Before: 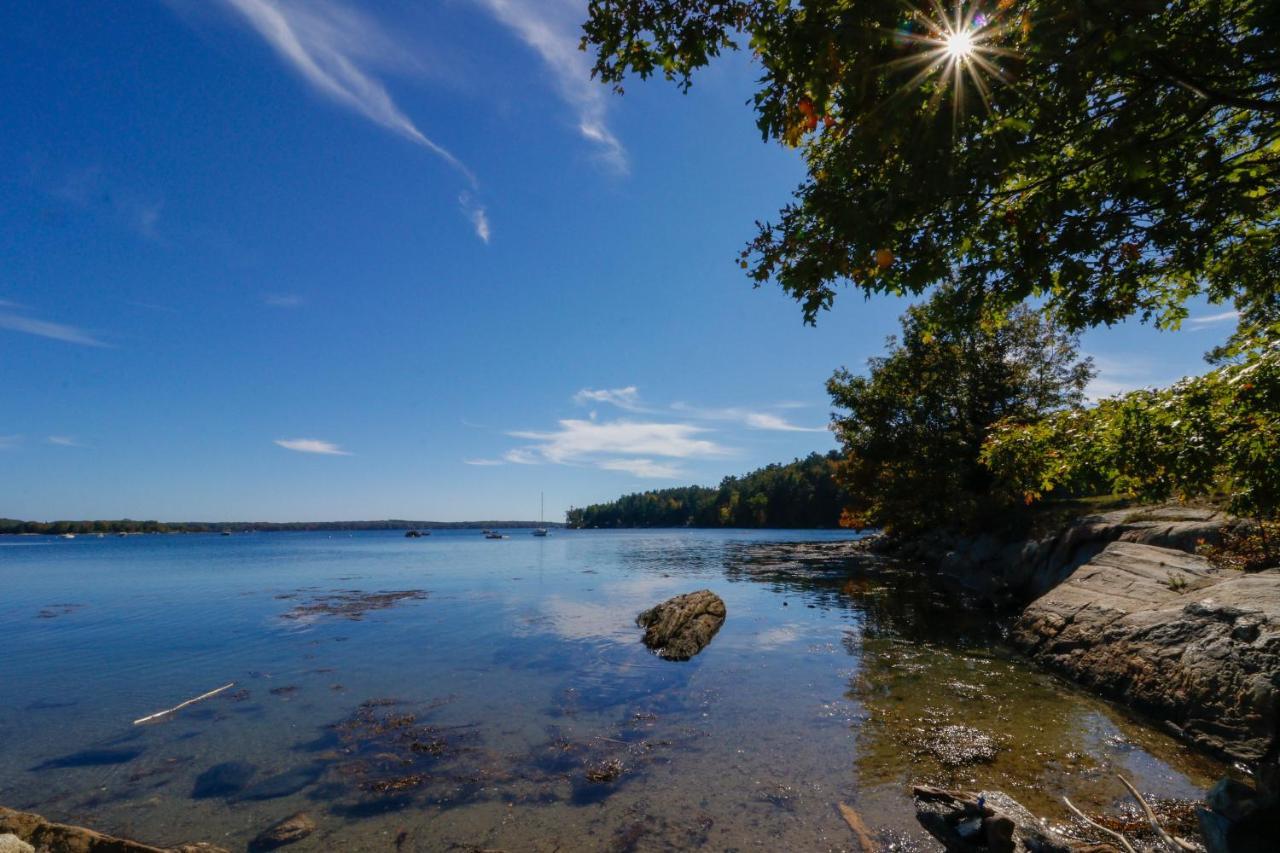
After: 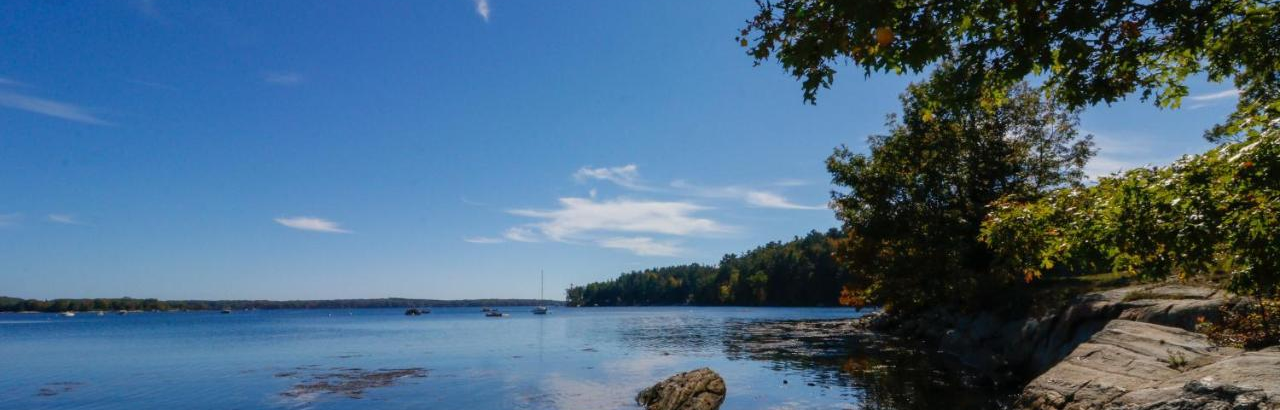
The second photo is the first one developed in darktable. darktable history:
crop and rotate: top 26.168%, bottom 25.749%
